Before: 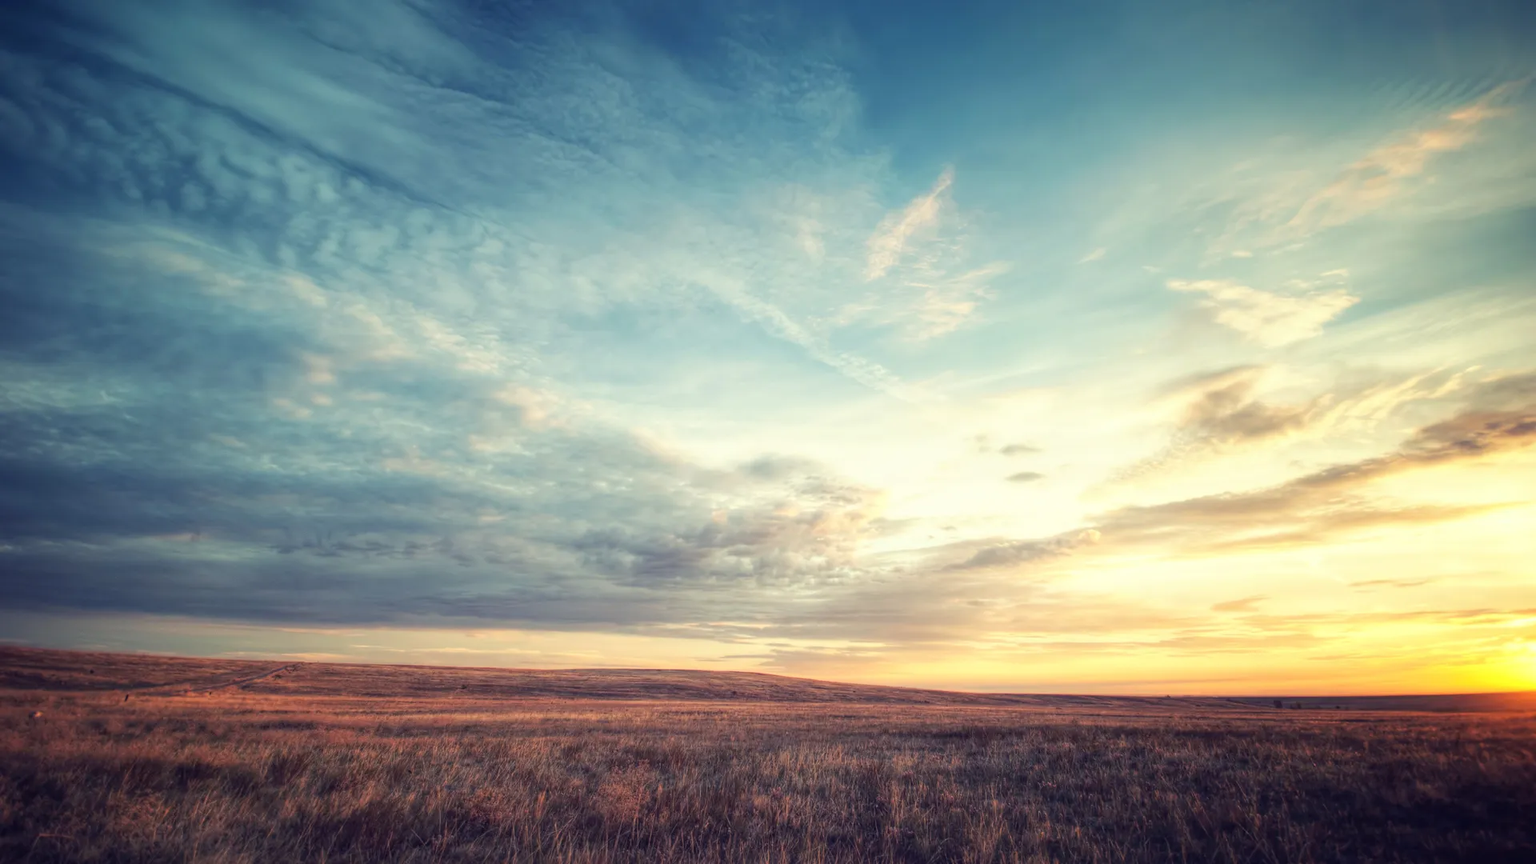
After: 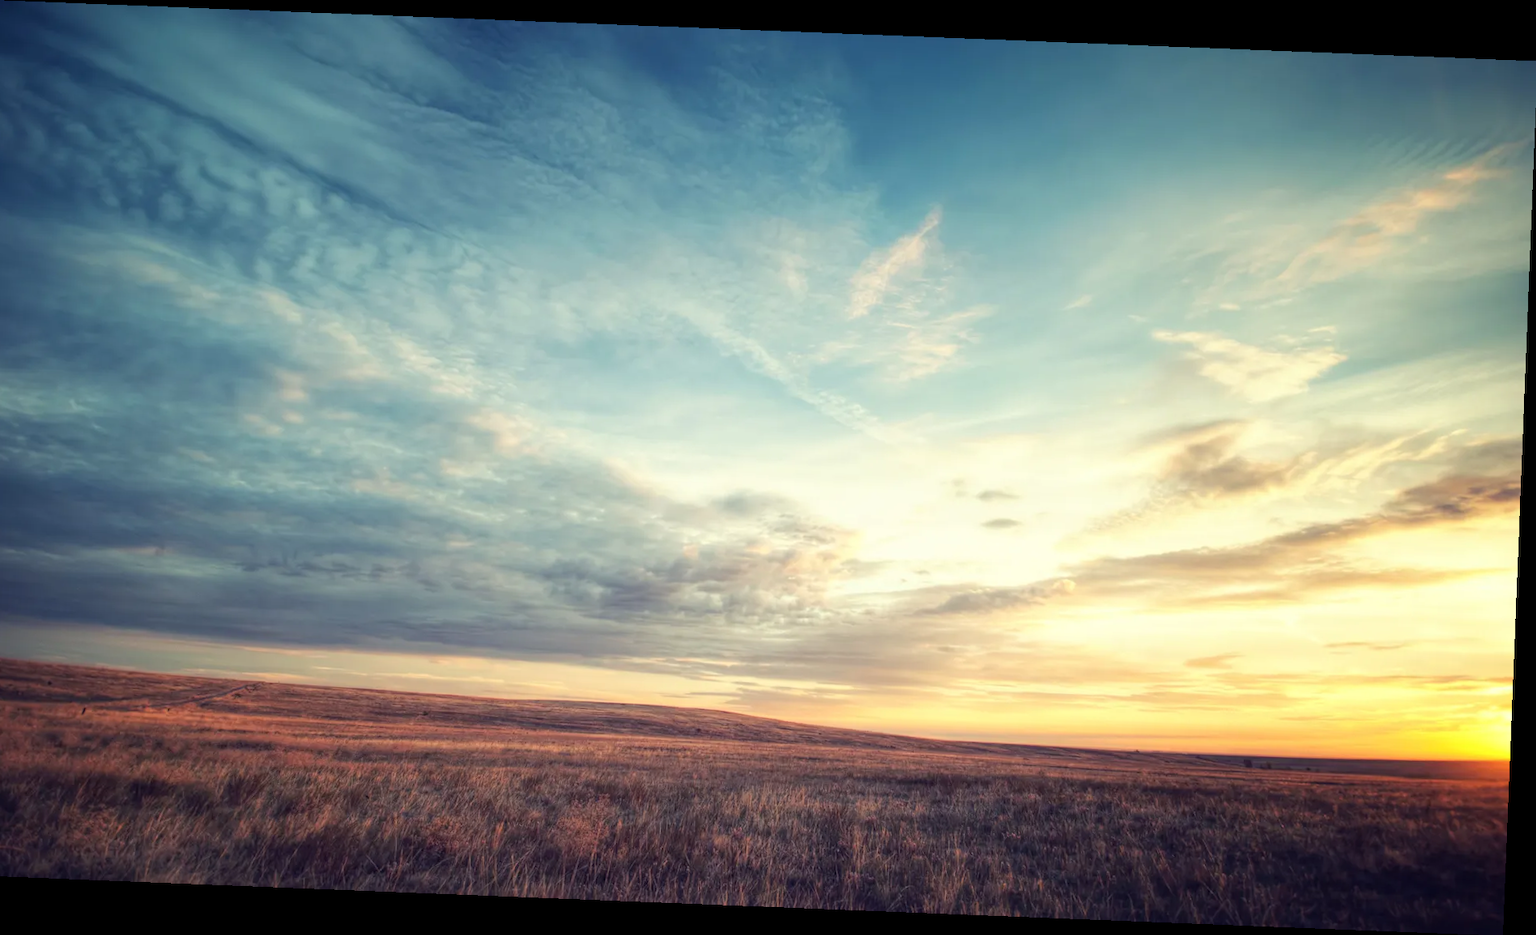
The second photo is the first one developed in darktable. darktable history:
rotate and perspective: rotation 2.27°, automatic cropping off
crop and rotate: left 3.238%
